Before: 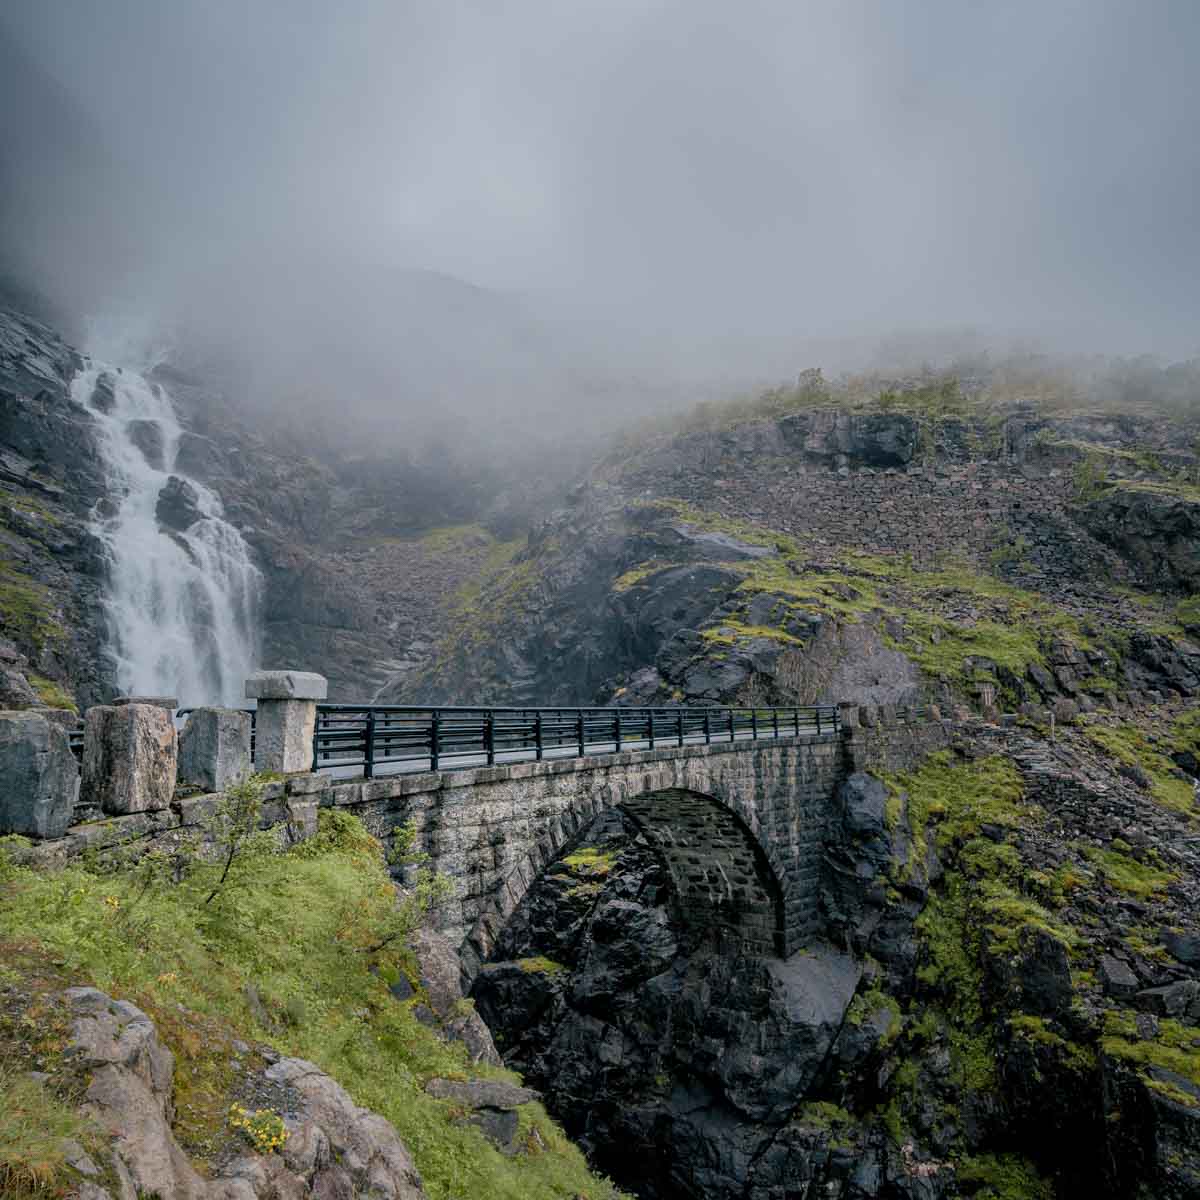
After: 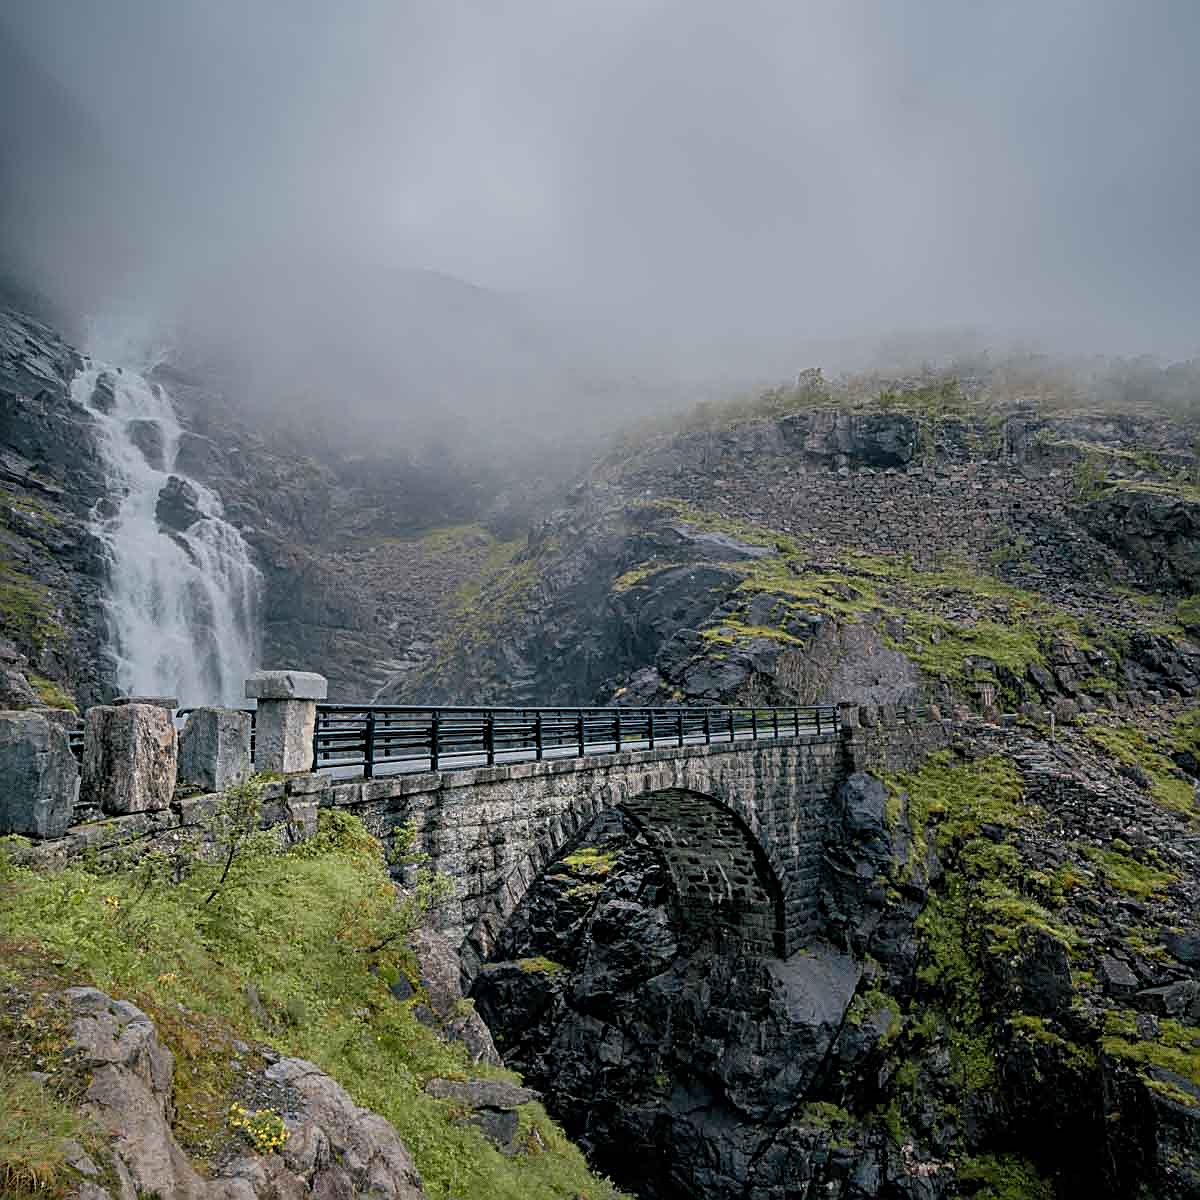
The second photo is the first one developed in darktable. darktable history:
sharpen: radius 2.532, amount 0.618
